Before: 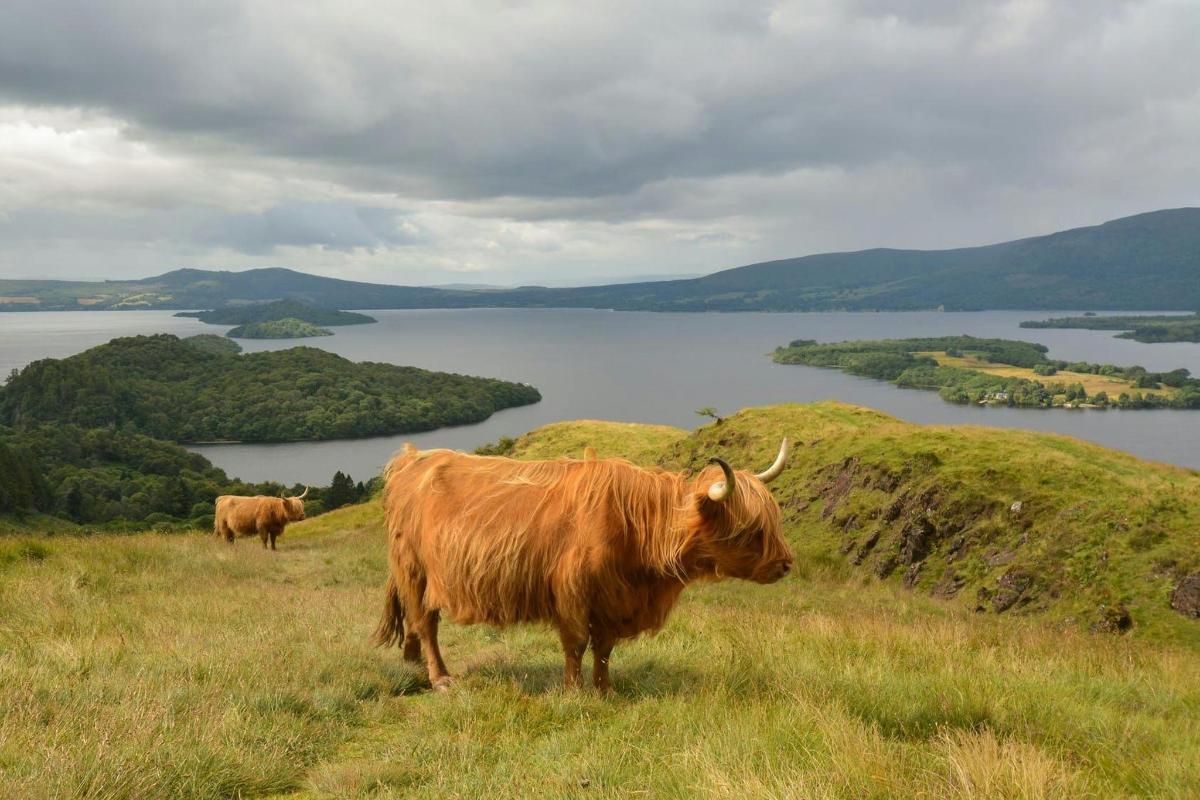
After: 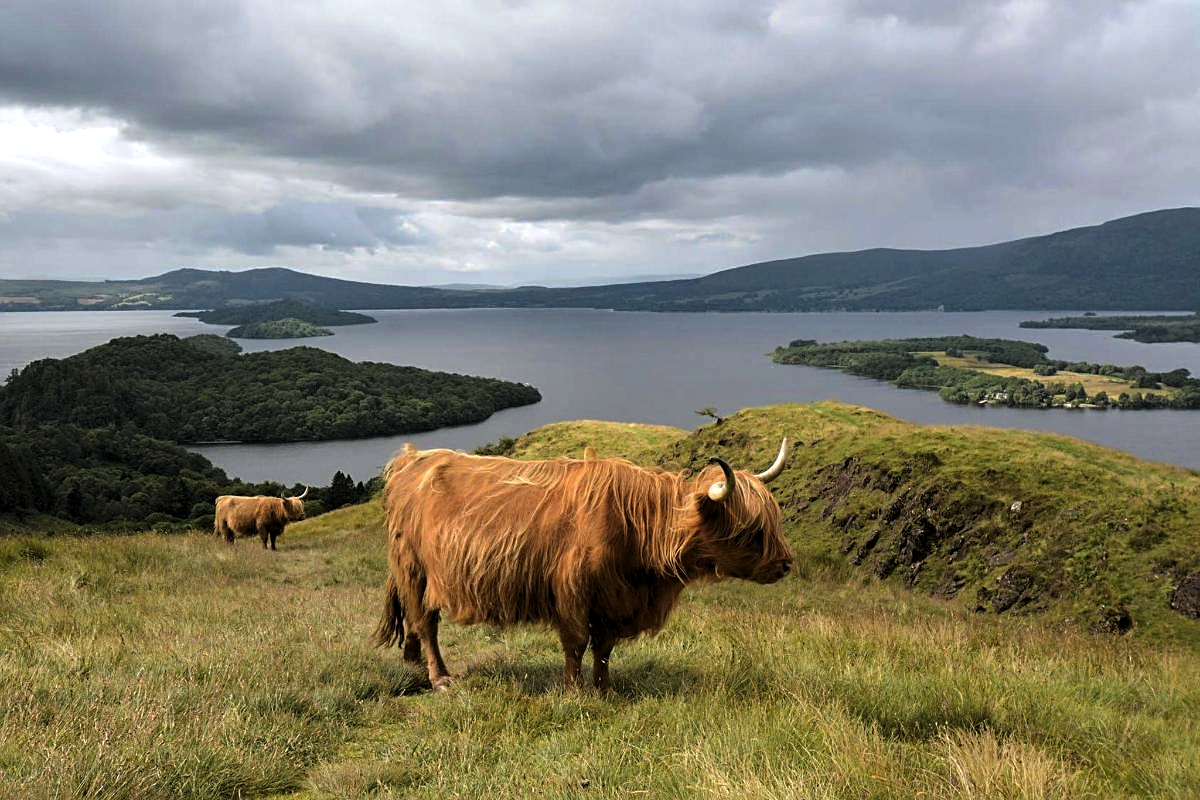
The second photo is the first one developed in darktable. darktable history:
color calibration: illuminant as shot in camera, x 0.358, y 0.373, temperature 4628.91 K
exposure: exposure 0.171 EV, compensate exposure bias true, compensate highlight preservation false
sharpen: on, module defaults
levels: levels [0.101, 0.578, 0.953]
